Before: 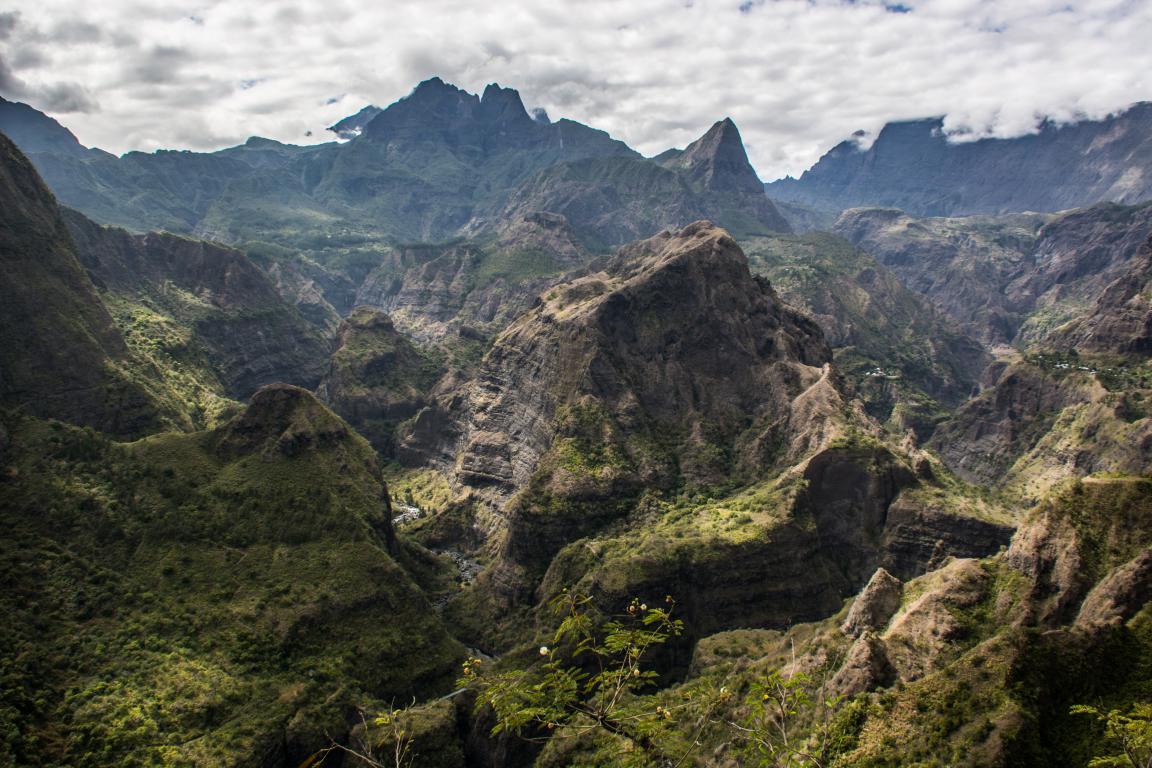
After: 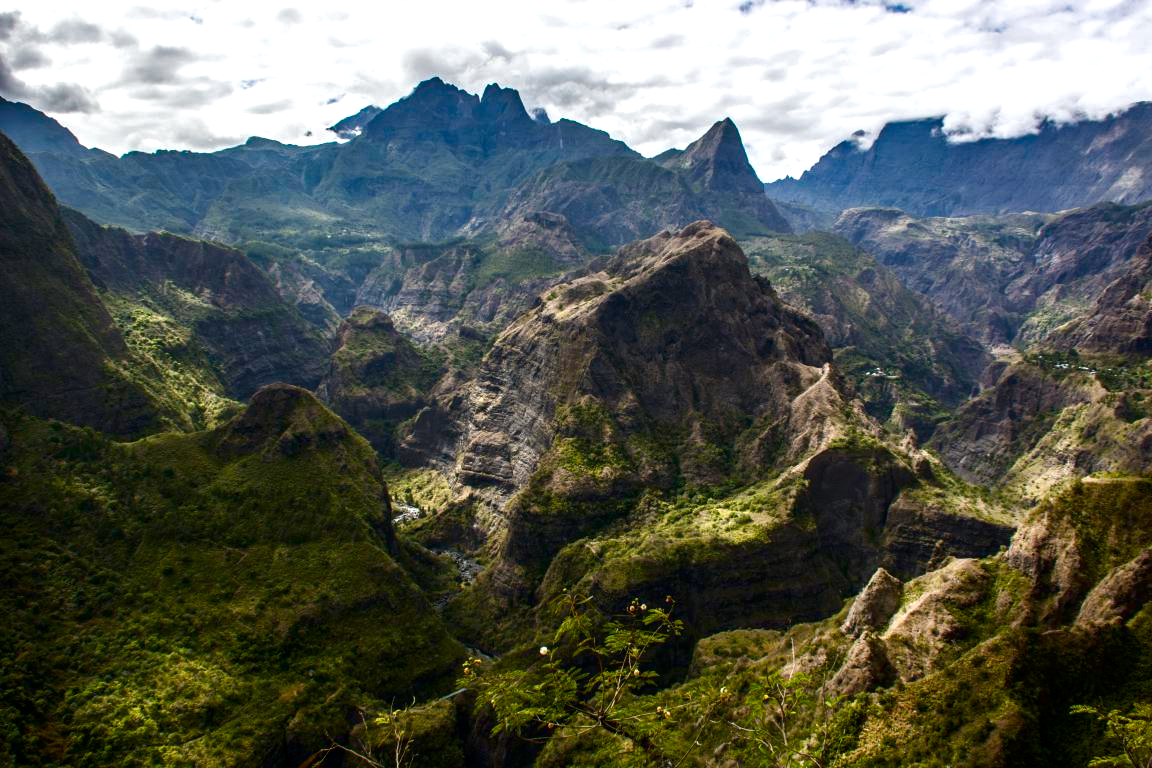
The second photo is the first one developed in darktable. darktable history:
white balance: red 0.986, blue 1.01
contrast brightness saturation: contrast 0.07, brightness -0.13, saturation 0.06
color balance rgb: perceptual saturation grading › global saturation 25%, perceptual saturation grading › highlights -50%, perceptual saturation grading › shadows 30%, perceptual brilliance grading › global brilliance 12%, global vibrance 20%
